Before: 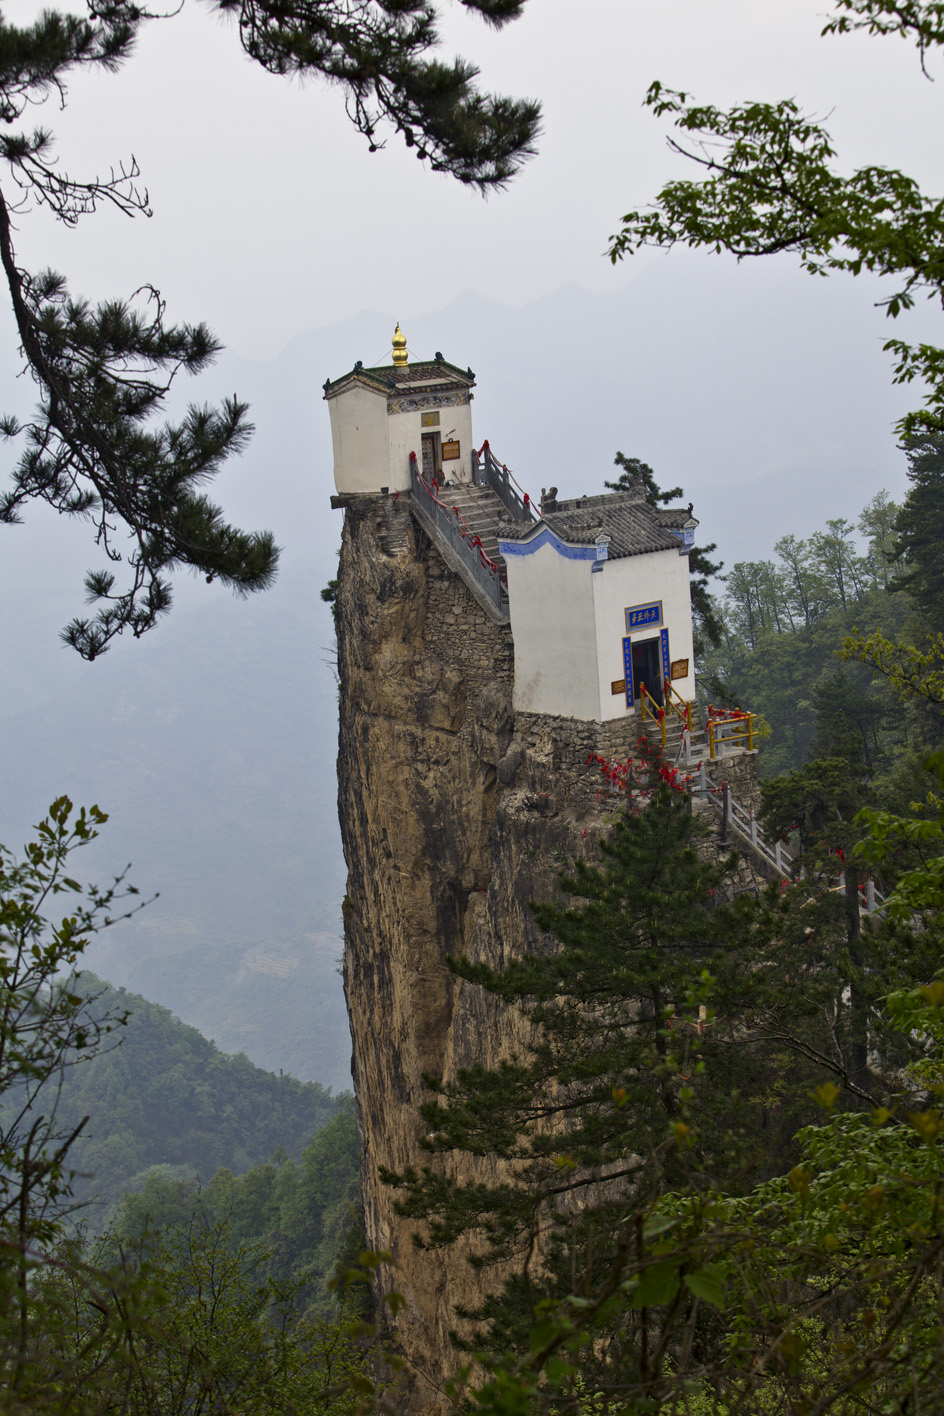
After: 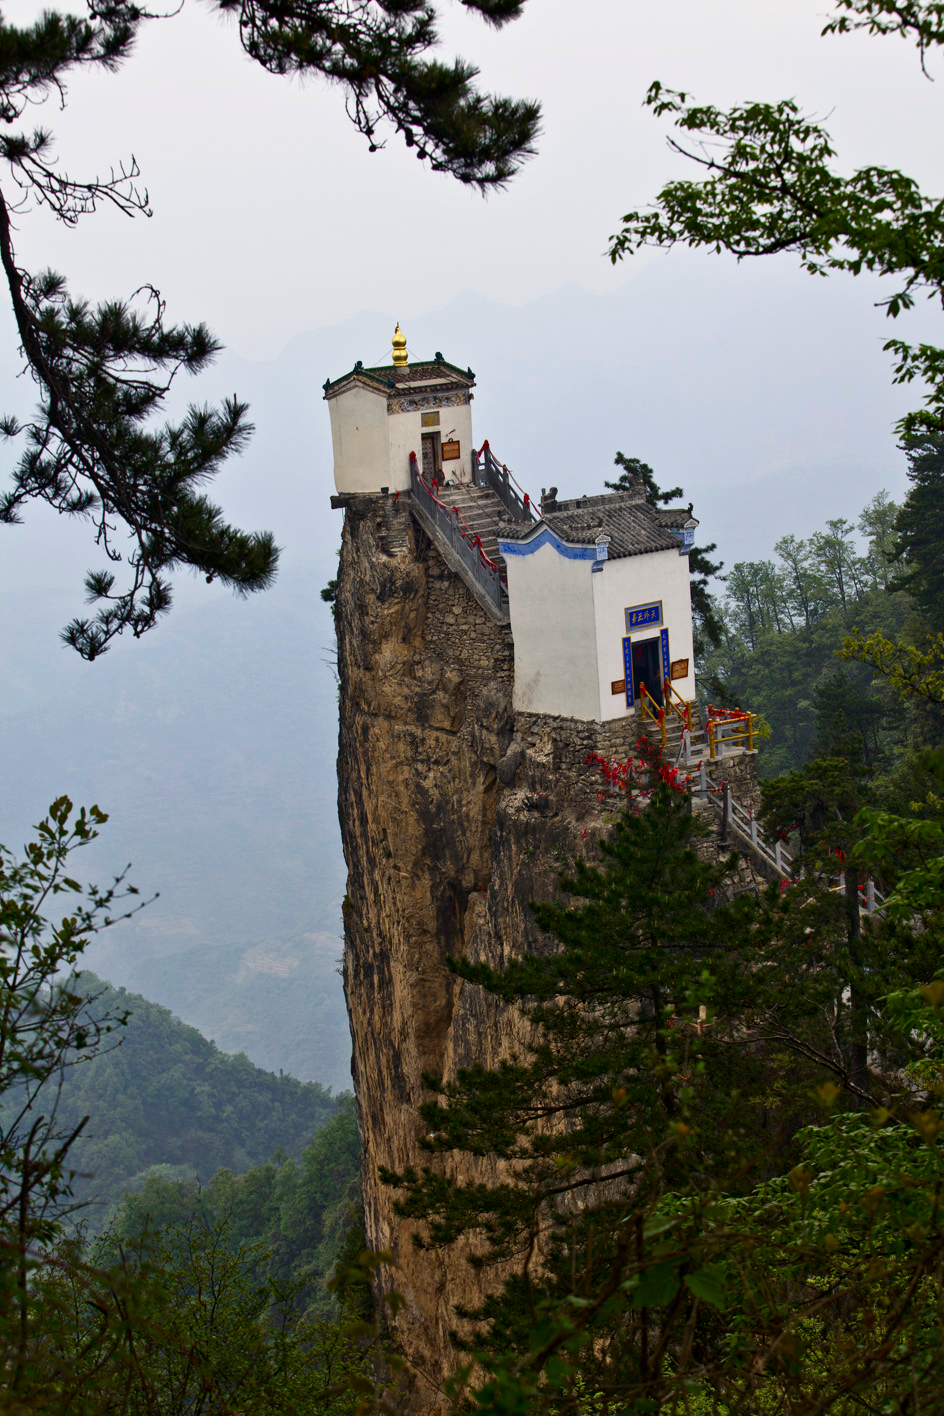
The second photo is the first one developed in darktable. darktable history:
contrast brightness saturation: contrast 0.15, brightness -0.009, saturation 0.105
